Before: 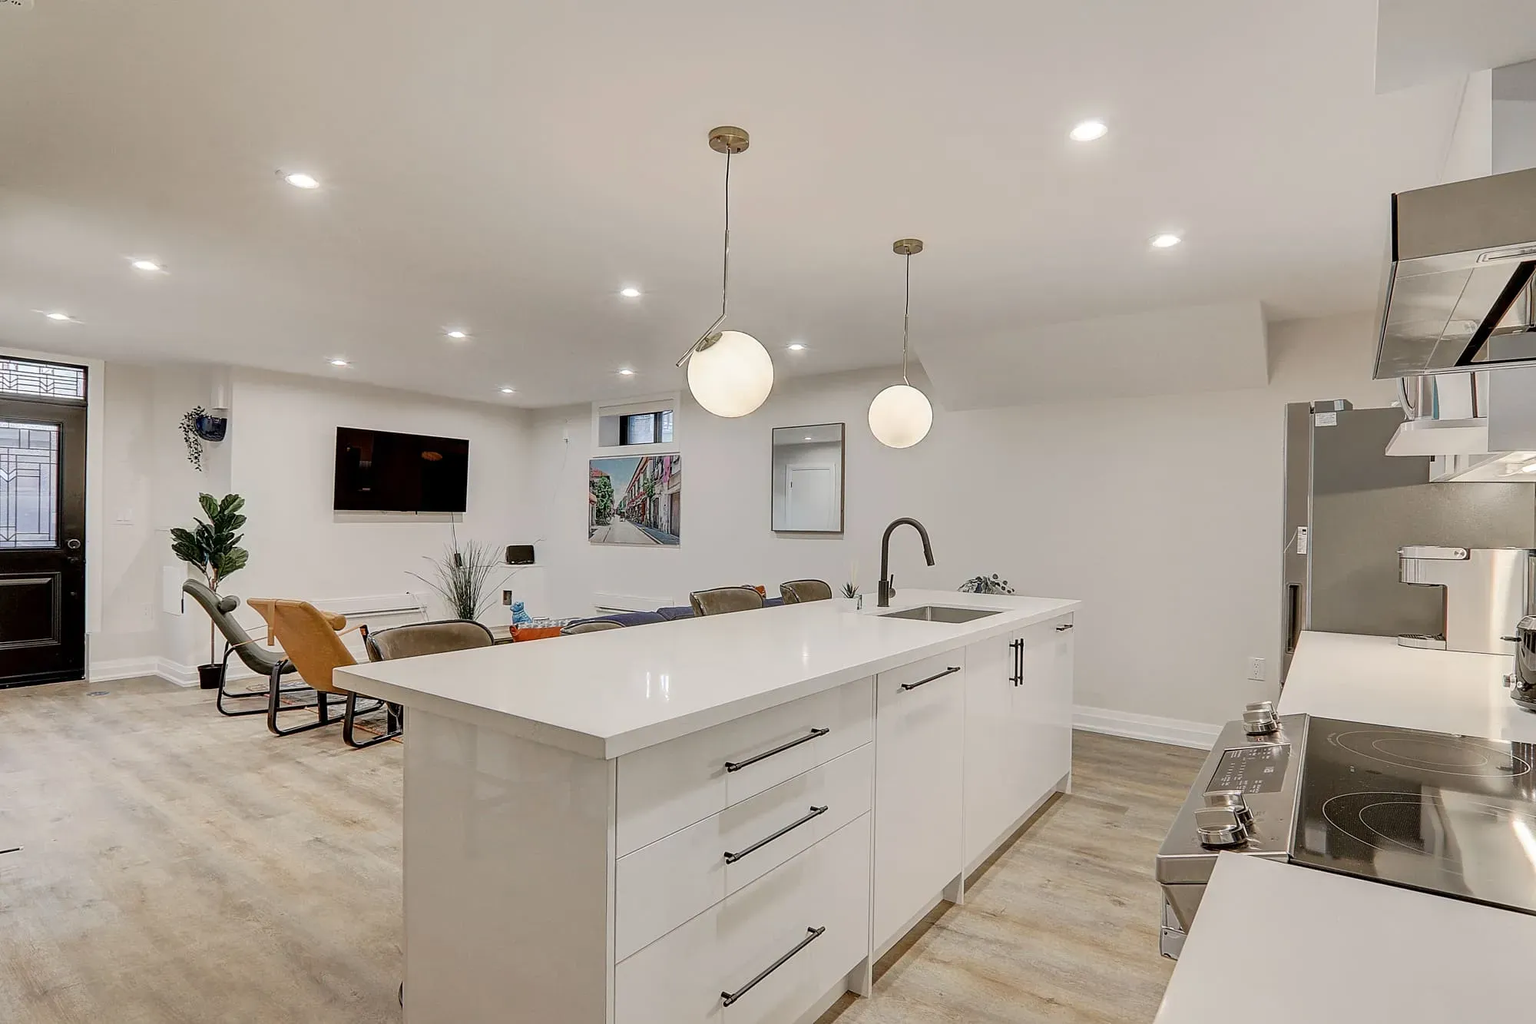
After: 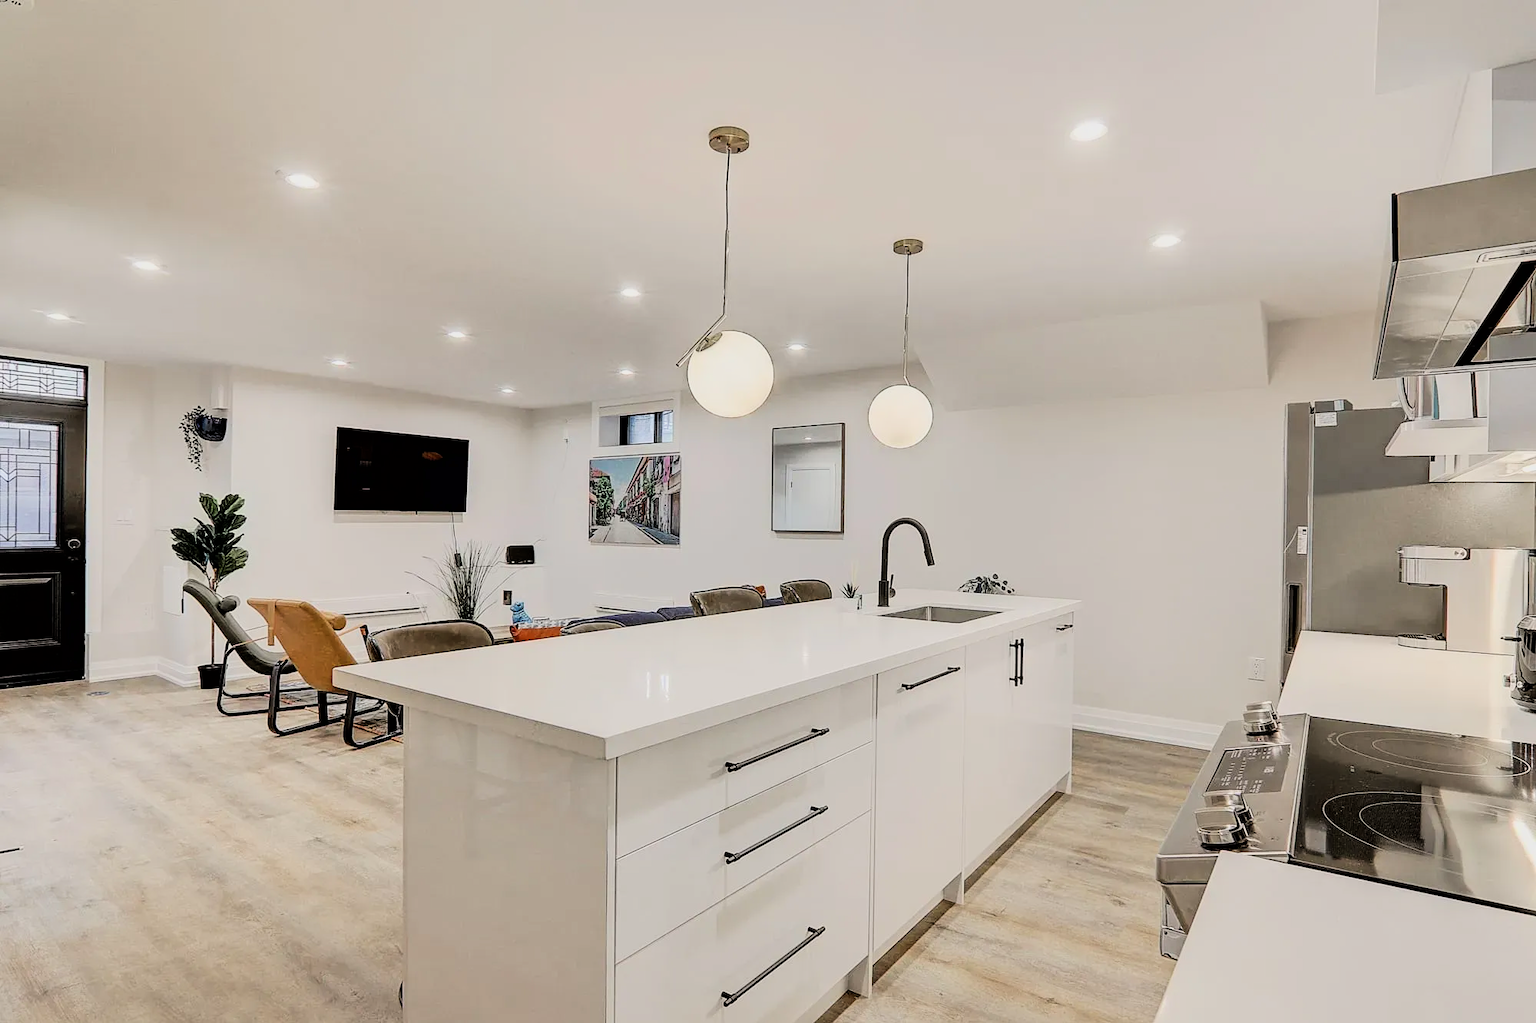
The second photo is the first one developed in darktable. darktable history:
tone equalizer: -8 EV -0.75 EV, -7 EV -0.7 EV, -6 EV -0.6 EV, -5 EV -0.4 EV, -3 EV 0.4 EV, -2 EV 0.6 EV, -1 EV 0.7 EV, +0 EV 0.75 EV, edges refinement/feathering 500, mask exposure compensation -1.57 EV, preserve details no
white balance: emerald 1
filmic rgb: black relative exposure -7.65 EV, white relative exposure 4.56 EV, hardness 3.61, color science v6 (2022)
